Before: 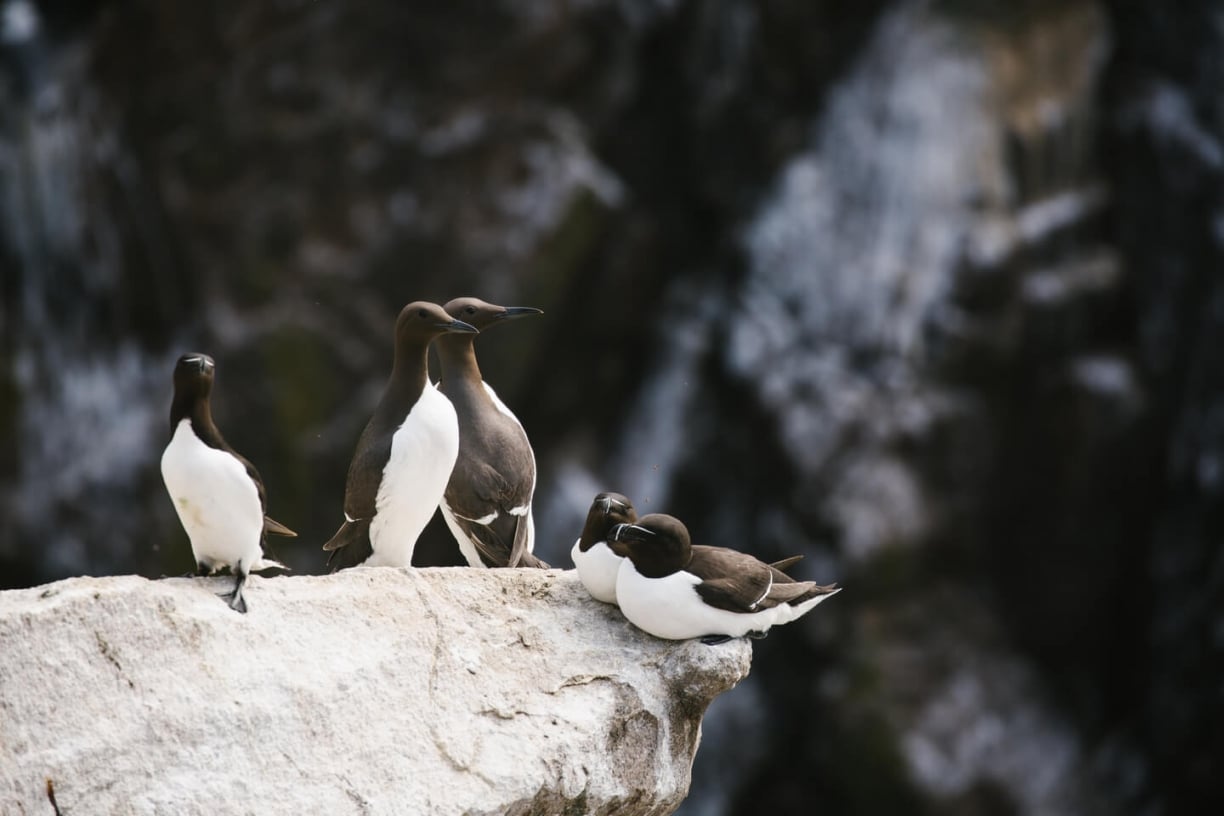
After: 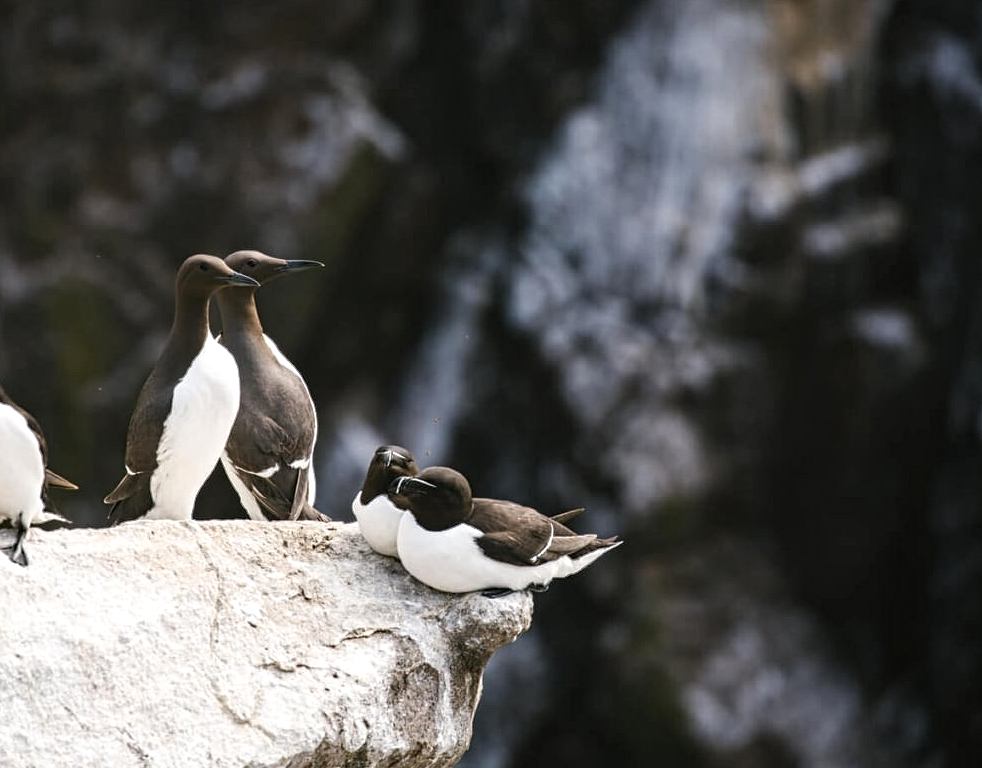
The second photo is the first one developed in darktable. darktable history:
exposure: exposure 0.2 EV, compensate highlight preservation false
crop and rotate: left 17.959%, top 5.771%, right 1.742%
contrast equalizer: y [[0.5, 0.5, 0.5, 0.539, 0.64, 0.611], [0.5 ×6], [0.5 ×6], [0 ×6], [0 ×6]]
